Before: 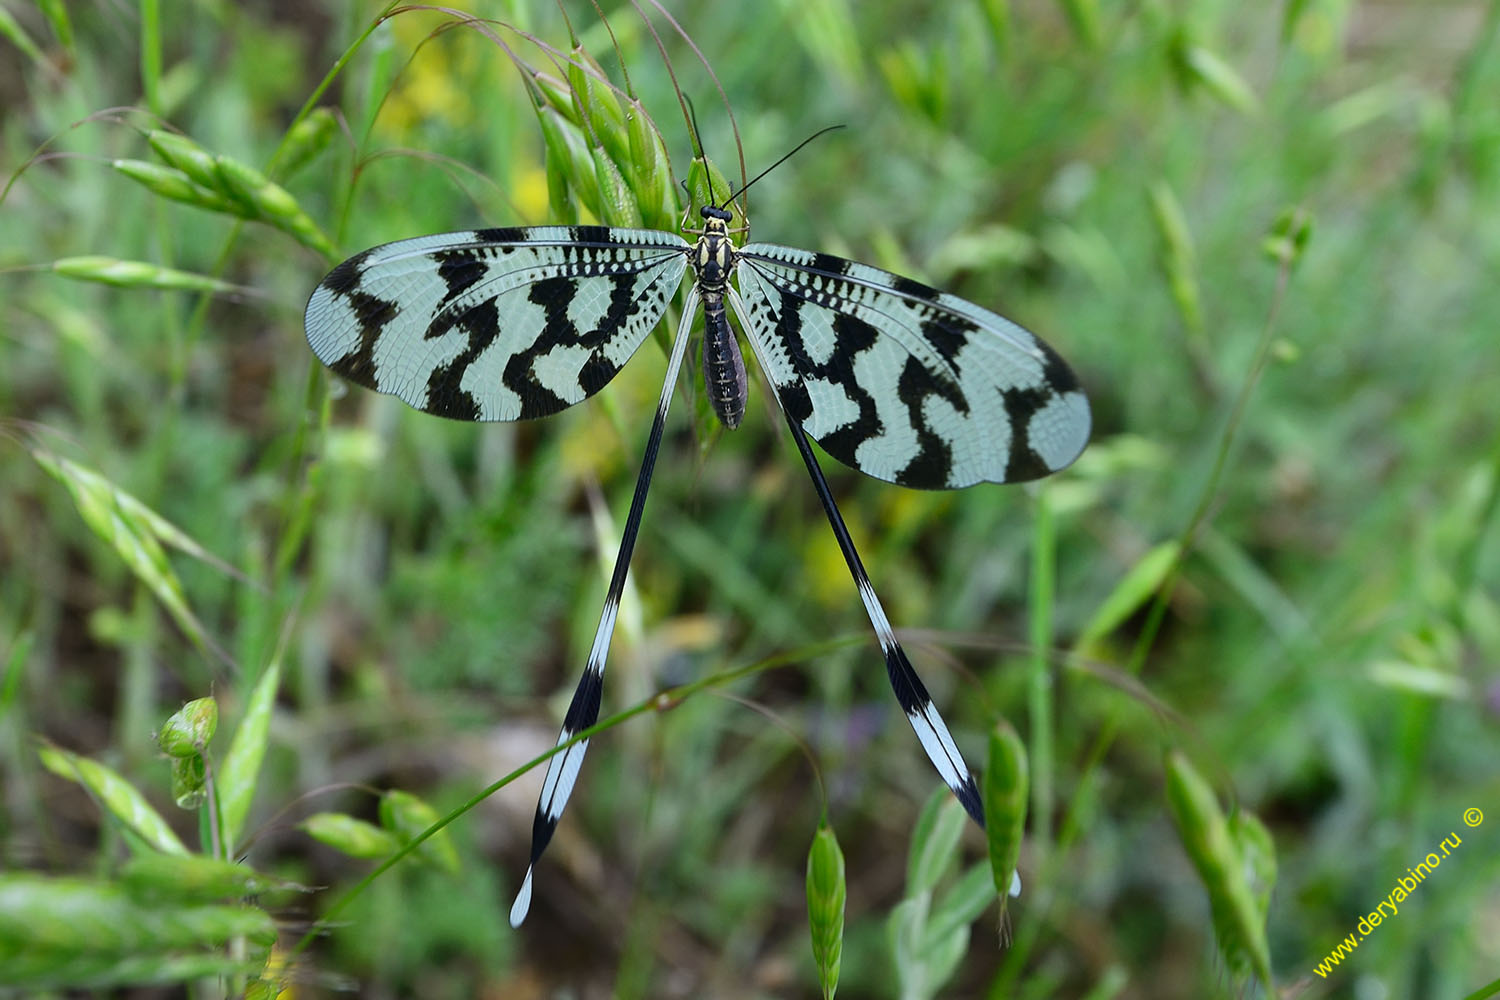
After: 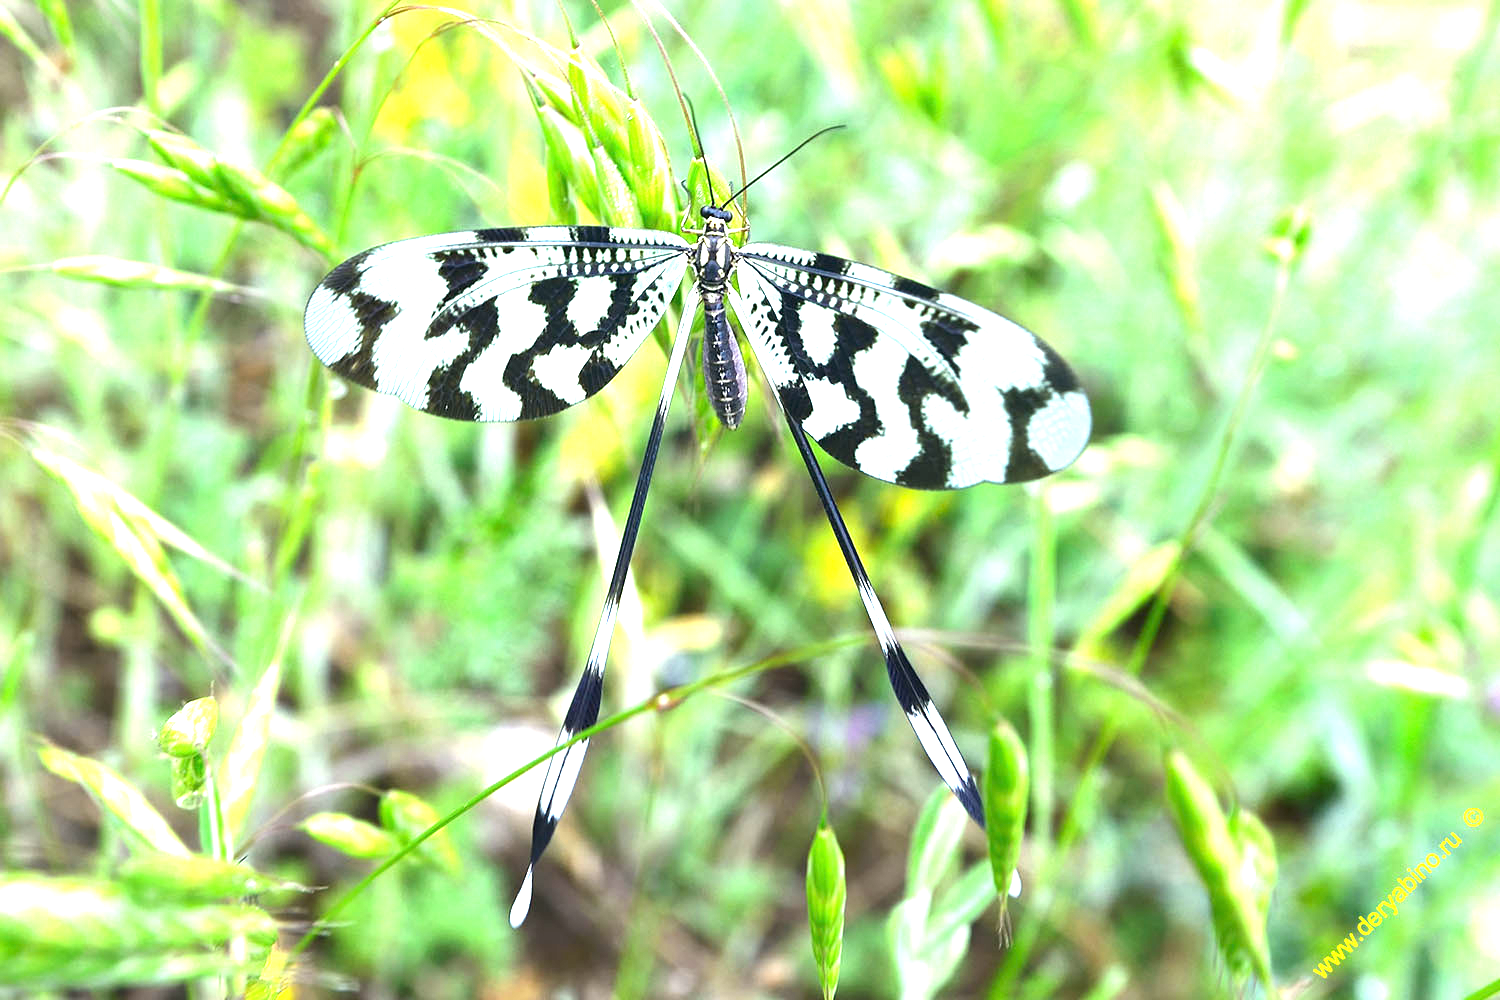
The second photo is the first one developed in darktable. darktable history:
exposure: black level correction 0, exposure 2.101 EV, compensate highlight preservation false
